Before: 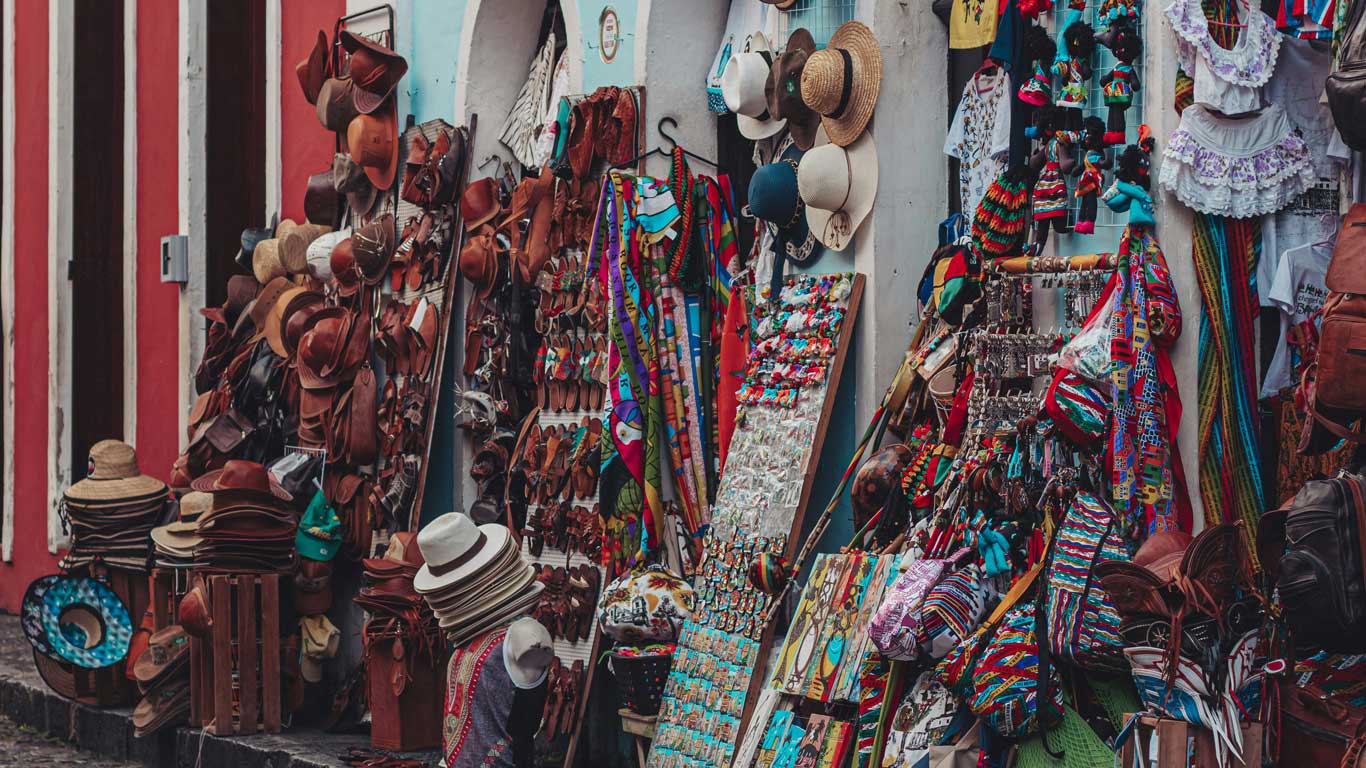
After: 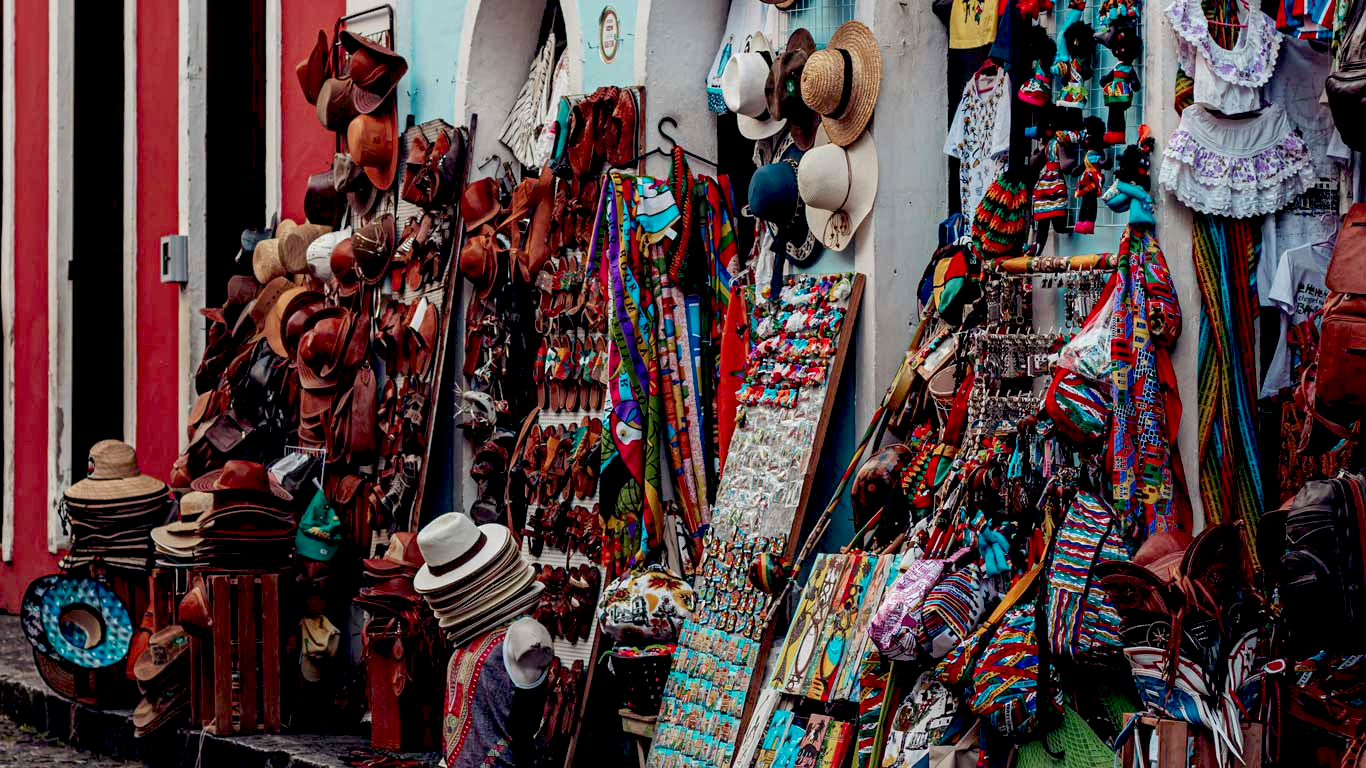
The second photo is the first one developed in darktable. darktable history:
rgb levels: preserve colors max RGB
exposure: black level correction 0.025, exposure 0.182 EV, compensate highlight preservation false
